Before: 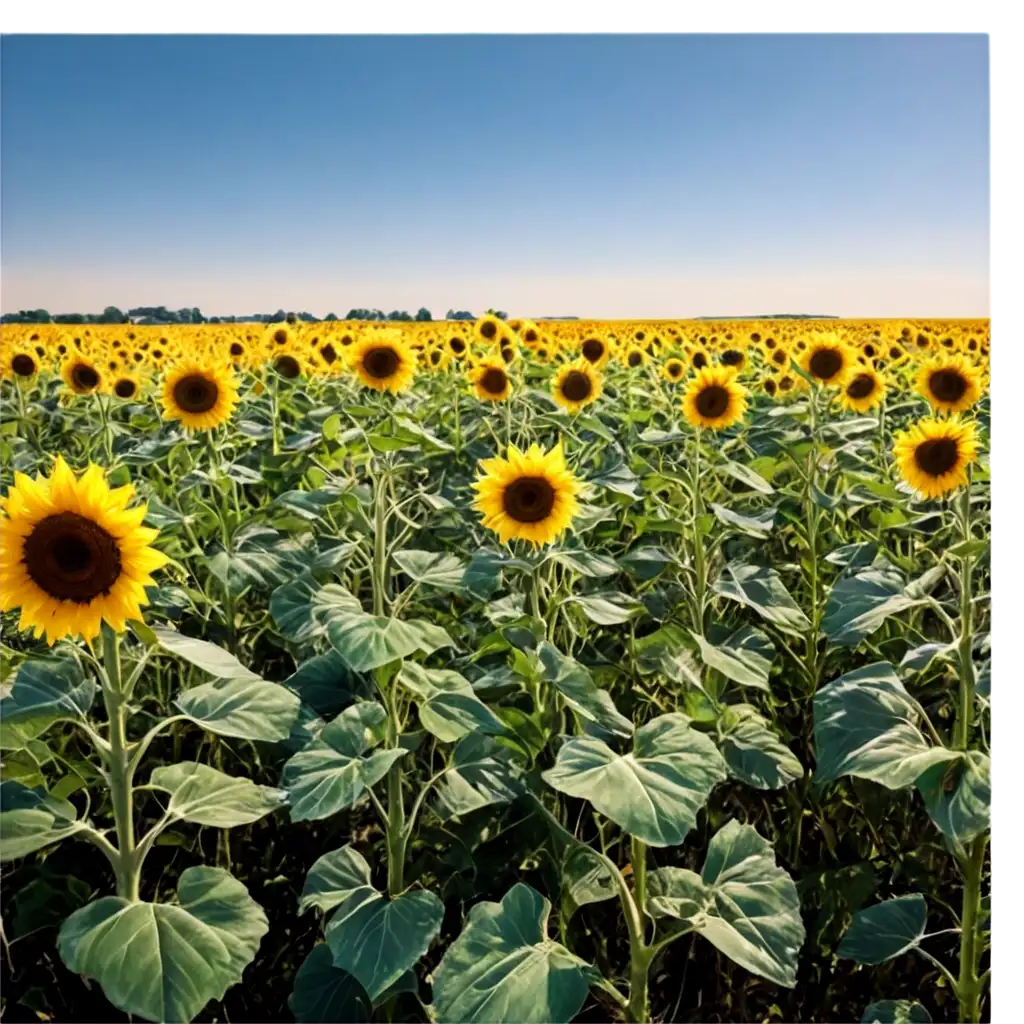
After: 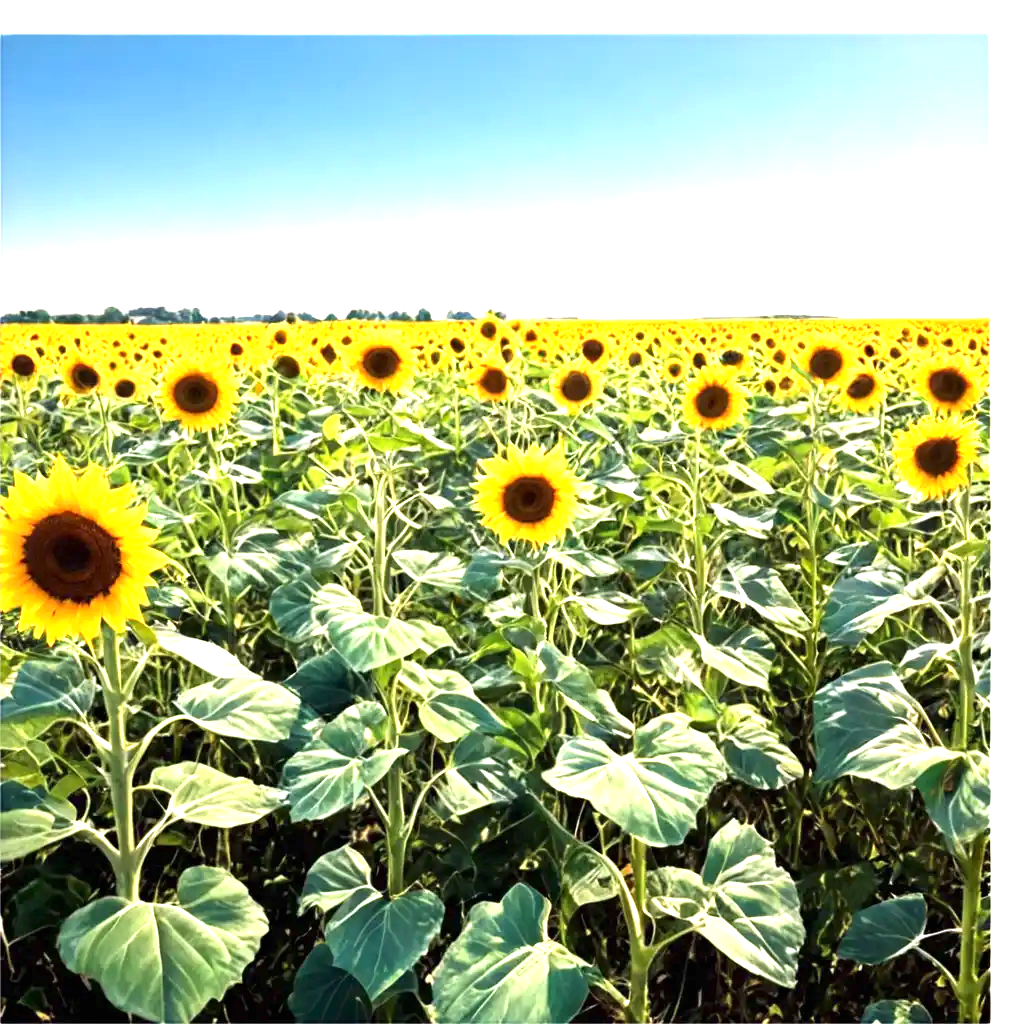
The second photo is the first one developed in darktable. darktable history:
exposure: black level correction 0, exposure 1.453 EV, compensate highlight preservation false
